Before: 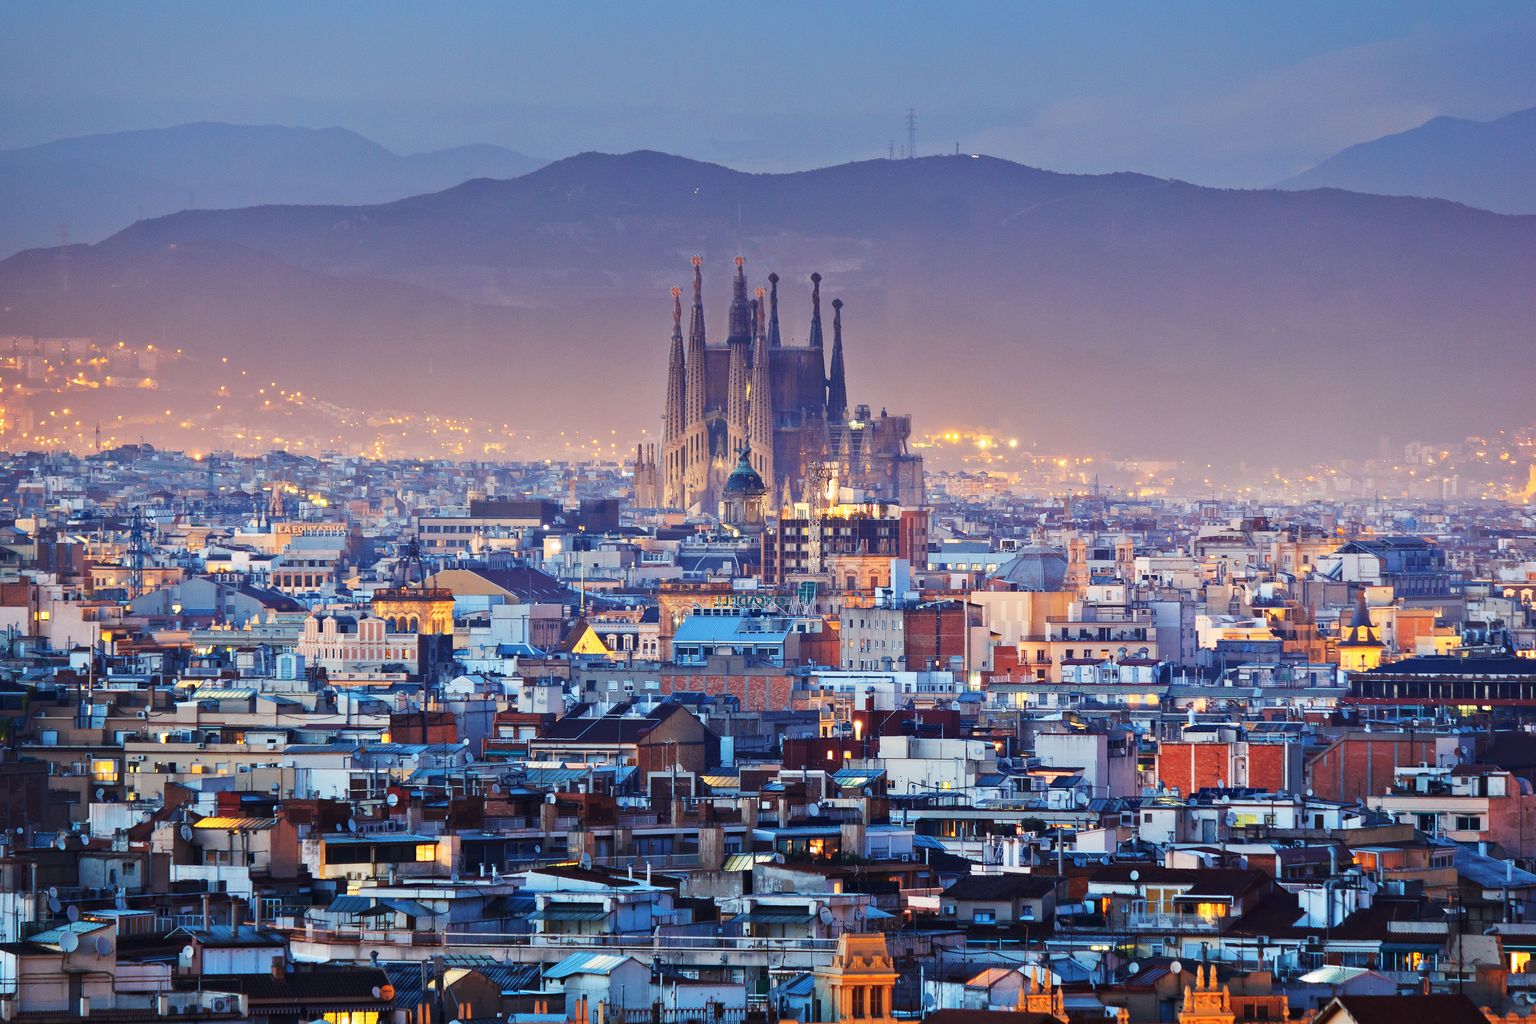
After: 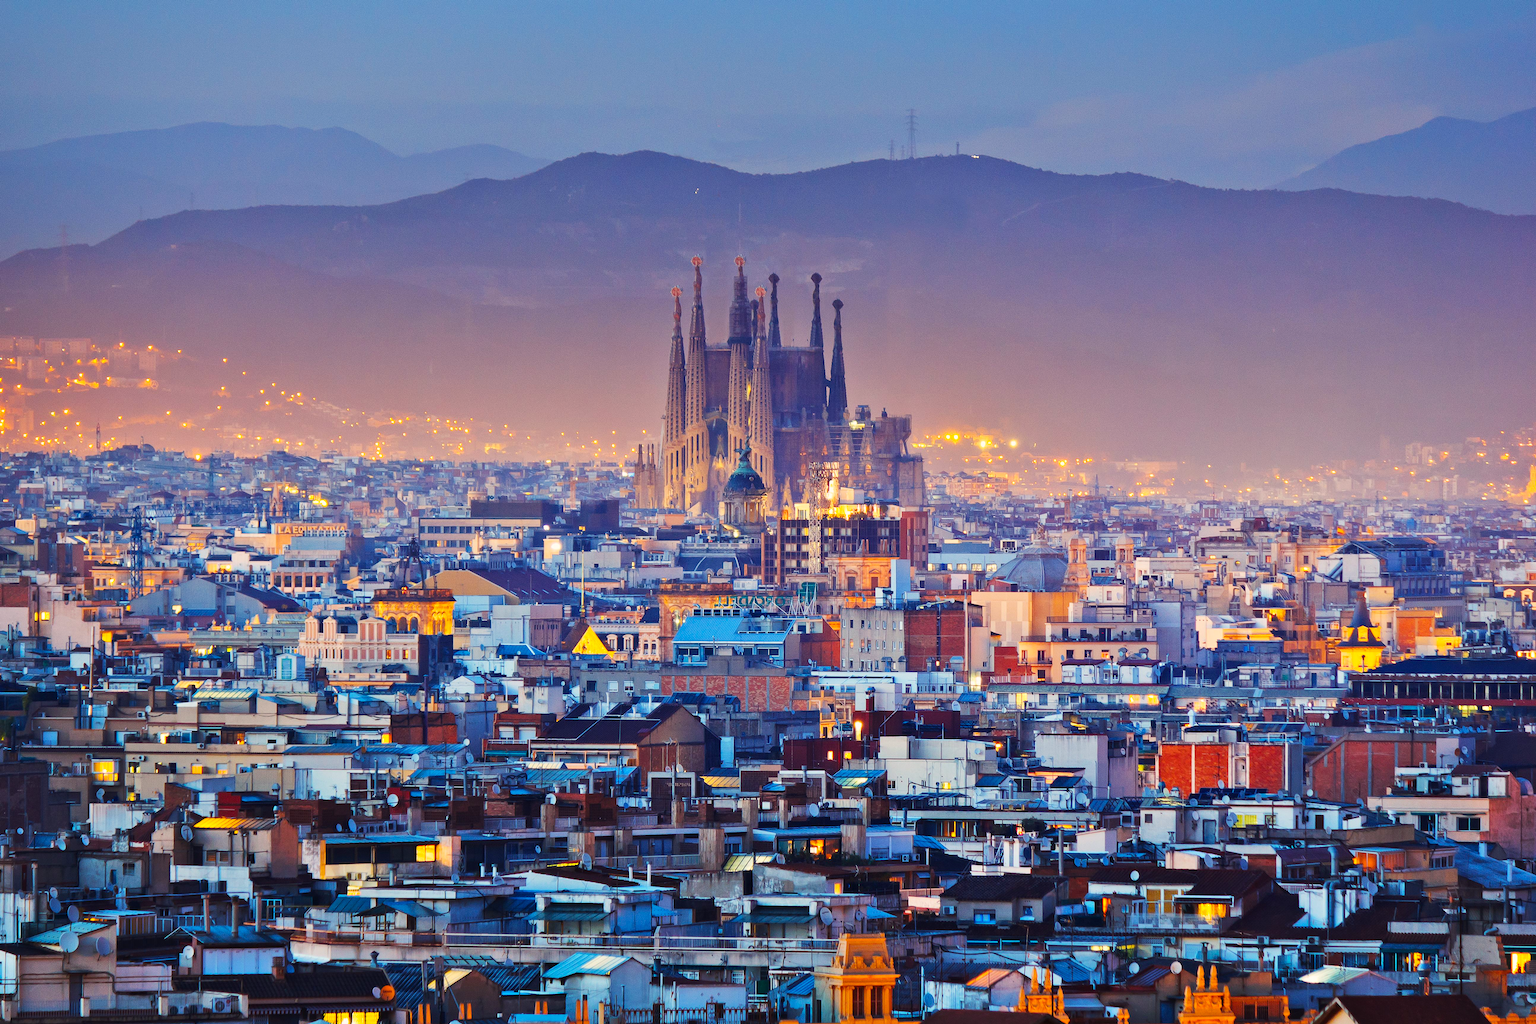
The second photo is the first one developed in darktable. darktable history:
shadows and highlights: shadows 36.41, highlights -27.43, soften with gaussian
color balance rgb: highlights gain › chroma 2.039%, highlights gain › hue 66.25°, shadows fall-off 102.826%, perceptual saturation grading › global saturation 29.841%, mask middle-gray fulcrum 21.805%
